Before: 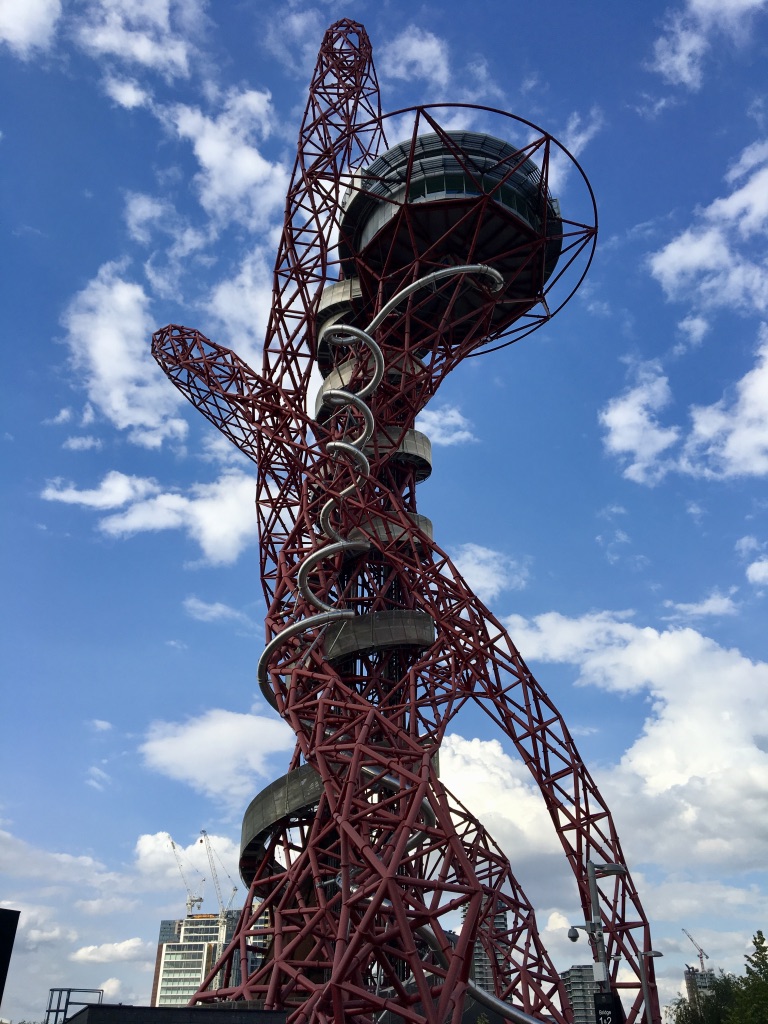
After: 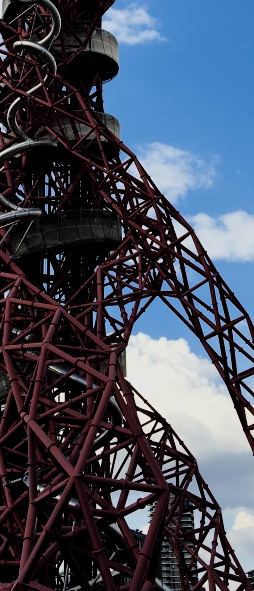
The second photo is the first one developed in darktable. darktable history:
crop: left 40.878%, top 39.176%, right 25.993%, bottom 3.081%
filmic rgb: black relative exposure -5 EV, hardness 2.88, contrast 1.4
